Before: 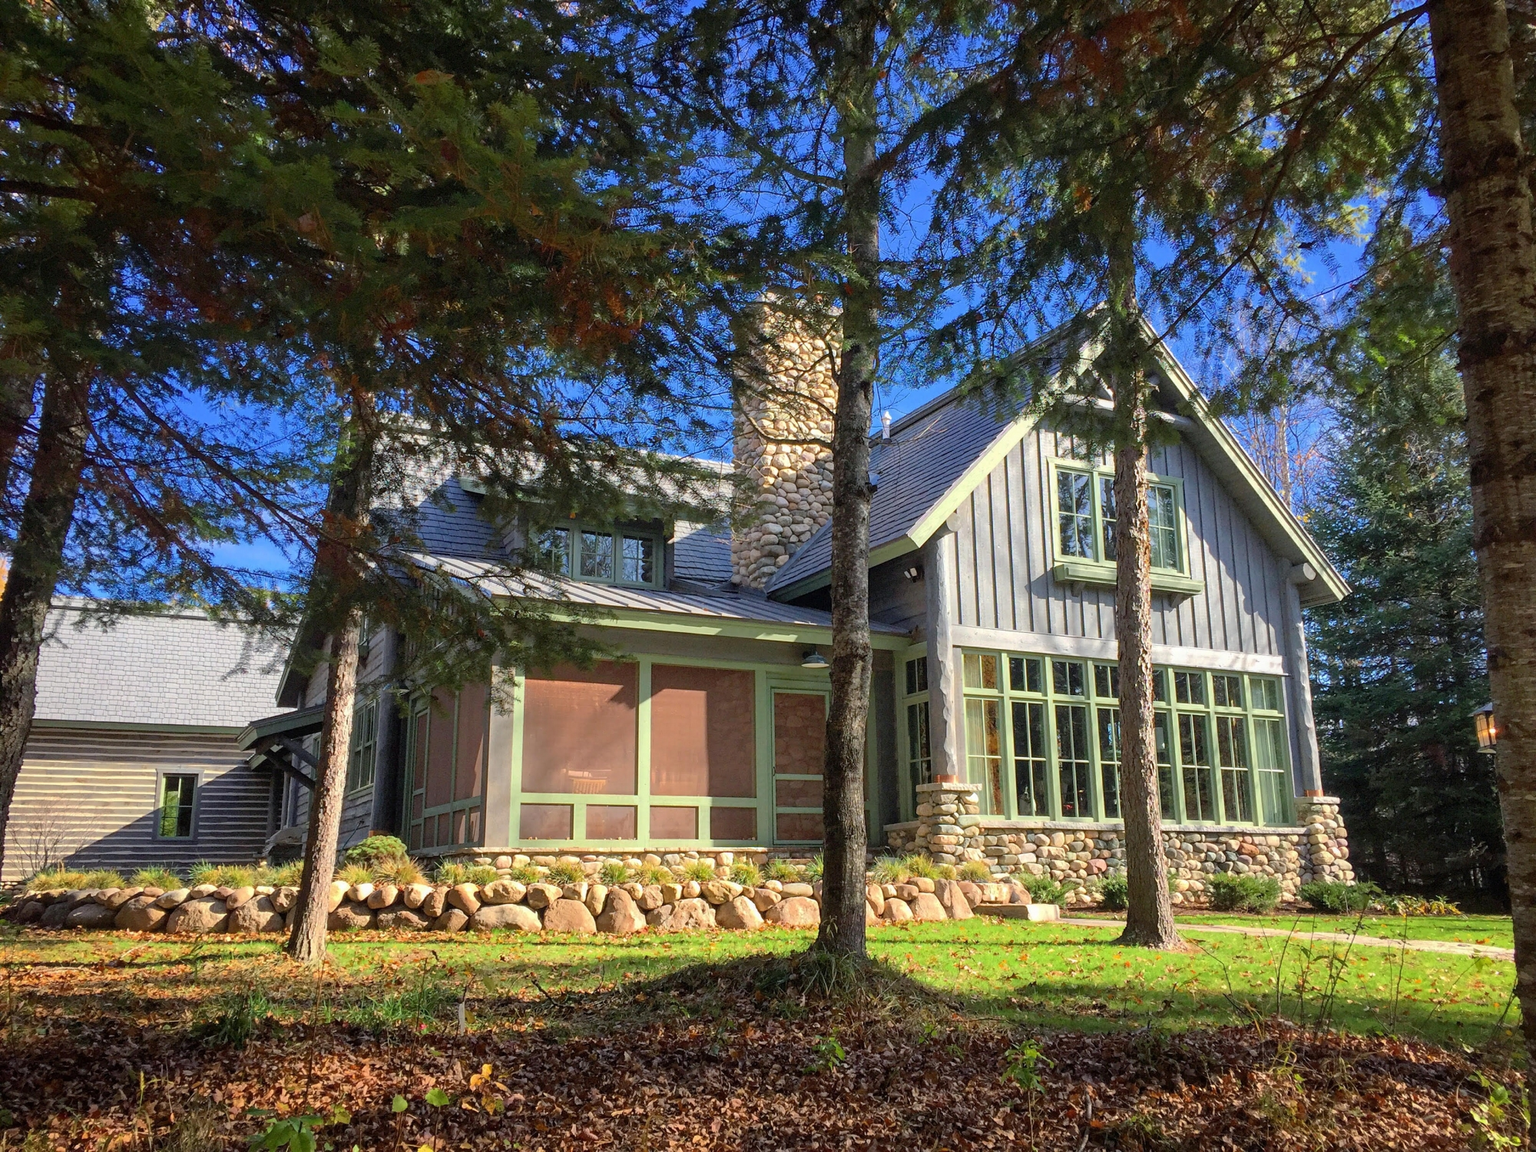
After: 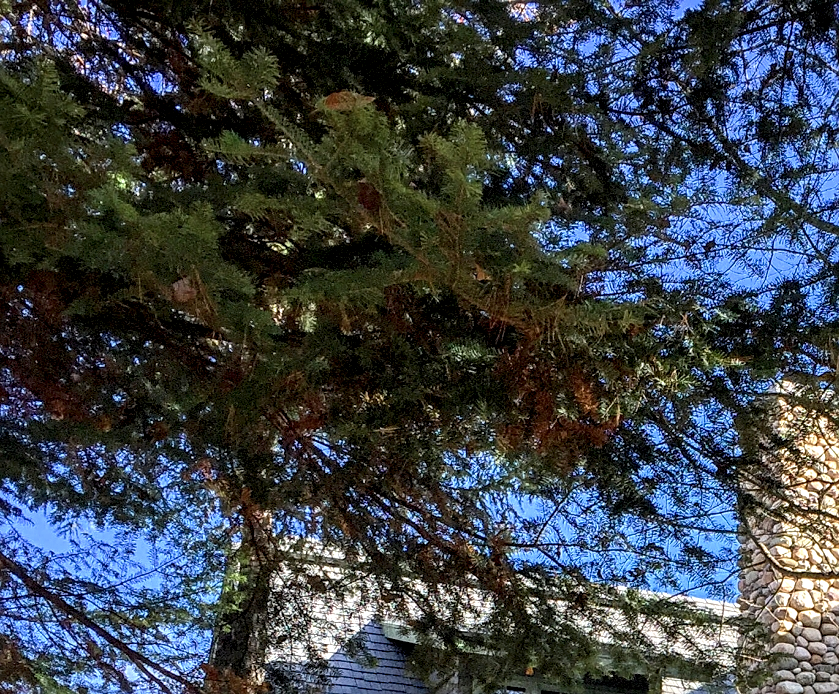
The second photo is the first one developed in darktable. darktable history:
local contrast: highlights 19%, detail 186%
sharpen: on, module defaults
crop and rotate: left 10.817%, top 0.062%, right 47.194%, bottom 53.626%
